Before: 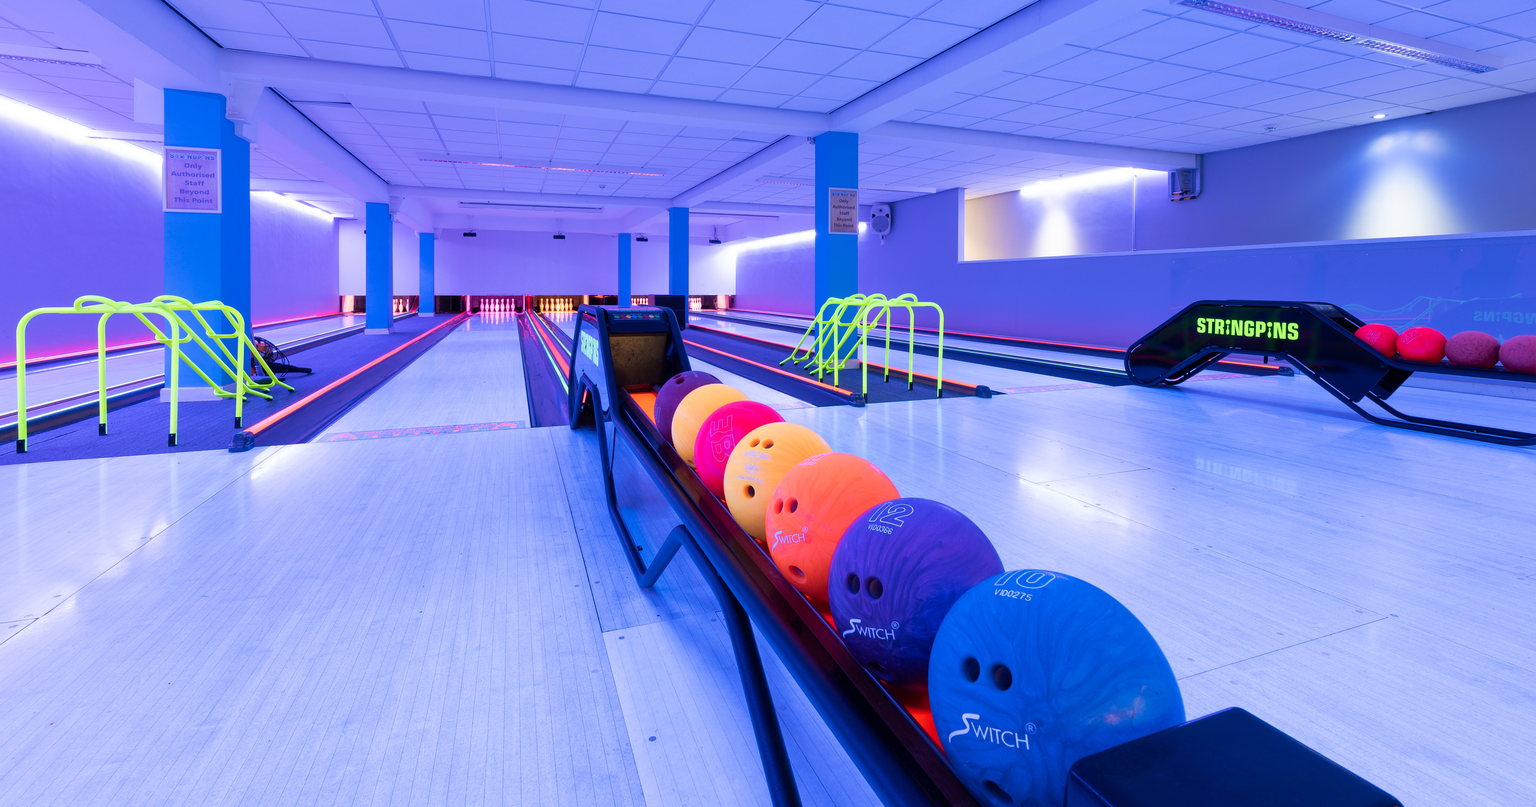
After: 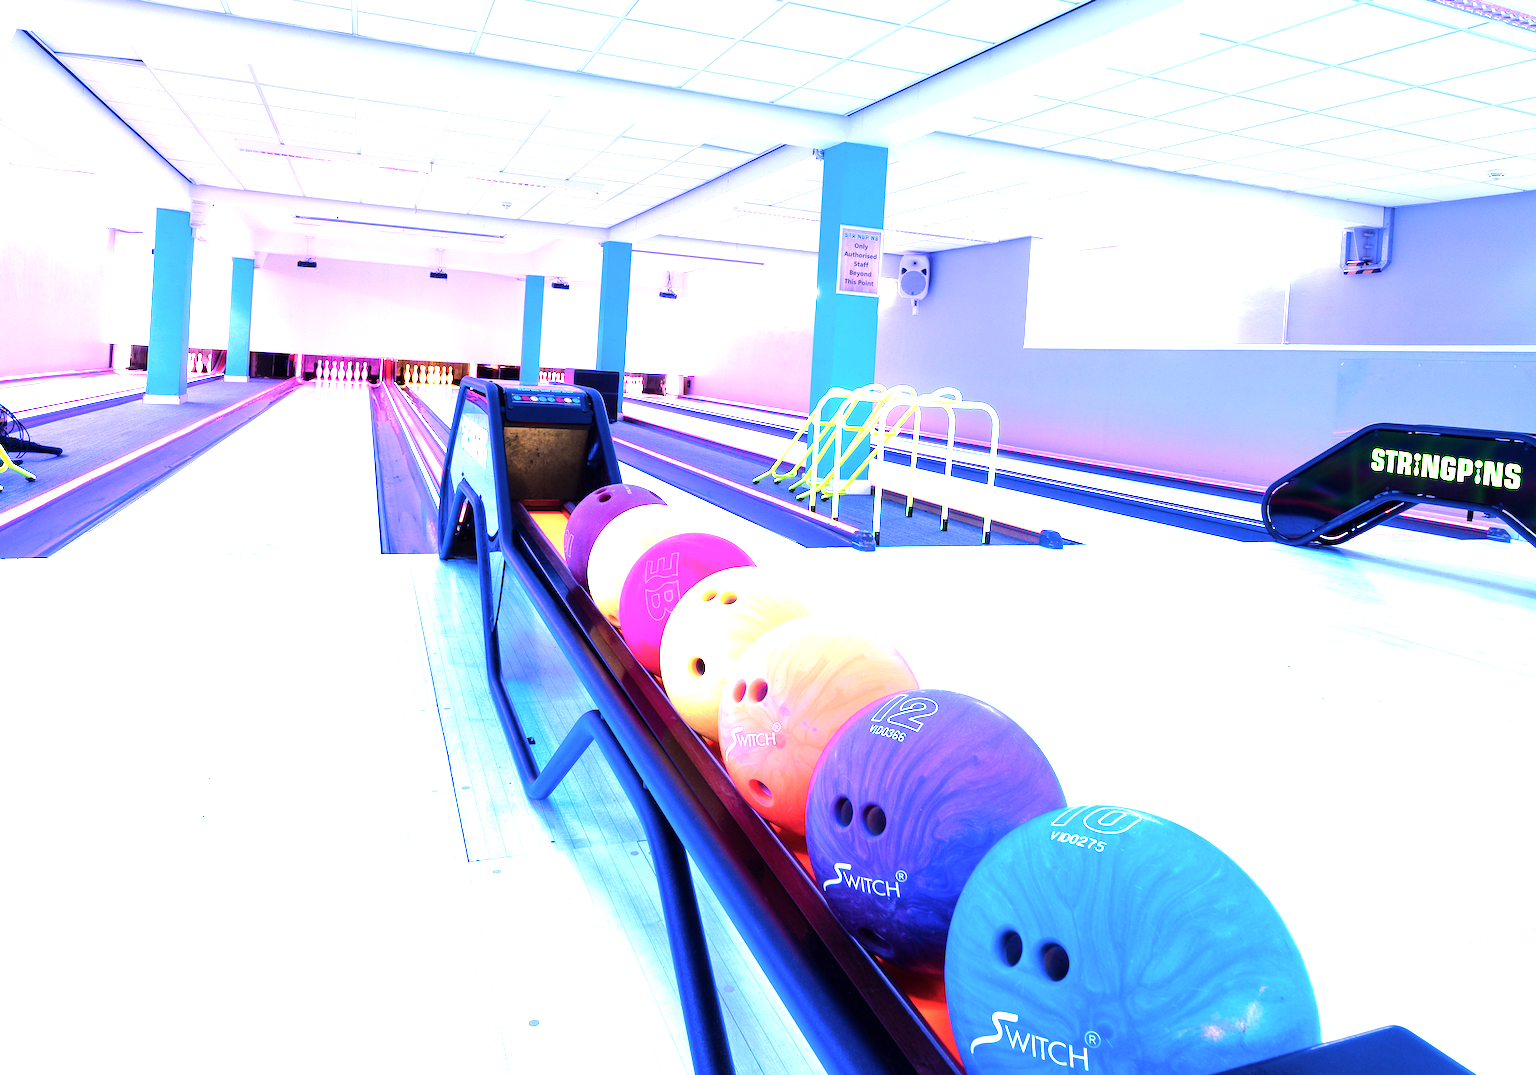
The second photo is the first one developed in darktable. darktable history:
exposure: black level correction 0, exposure 1.388 EV, compensate exposure bias true, compensate highlight preservation false
crop and rotate: angle -3.27°, left 14.277%, top 0.028%, right 10.766%, bottom 0.028%
contrast brightness saturation: saturation -0.05
tone equalizer: -8 EV -1.08 EV, -7 EV -1.01 EV, -6 EV -0.867 EV, -5 EV -0.578 EV, -3 EV 0.578 EV, -2 EV 0.867 EV, -1 EV 1.01 EV, +0 EV 1.08 EV, edges refinement/feathering 500, mask exposure compensation -1.57 EV, preserve details no
